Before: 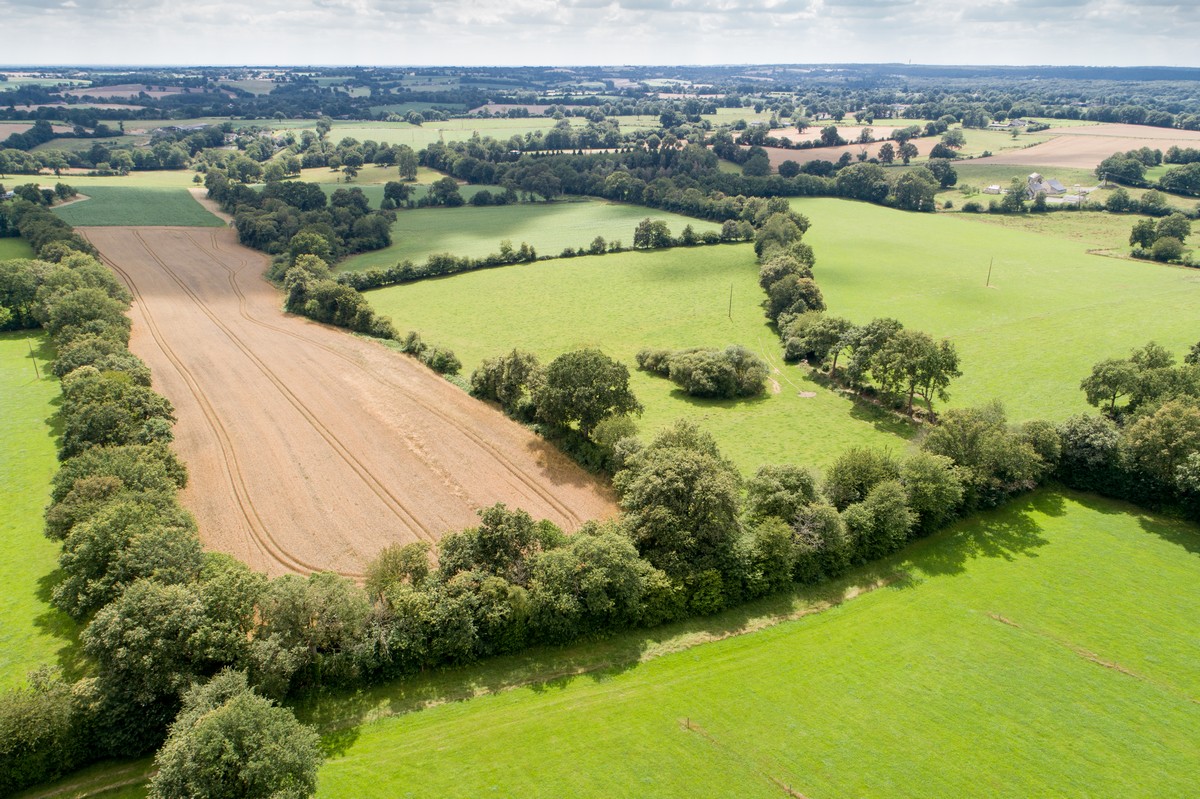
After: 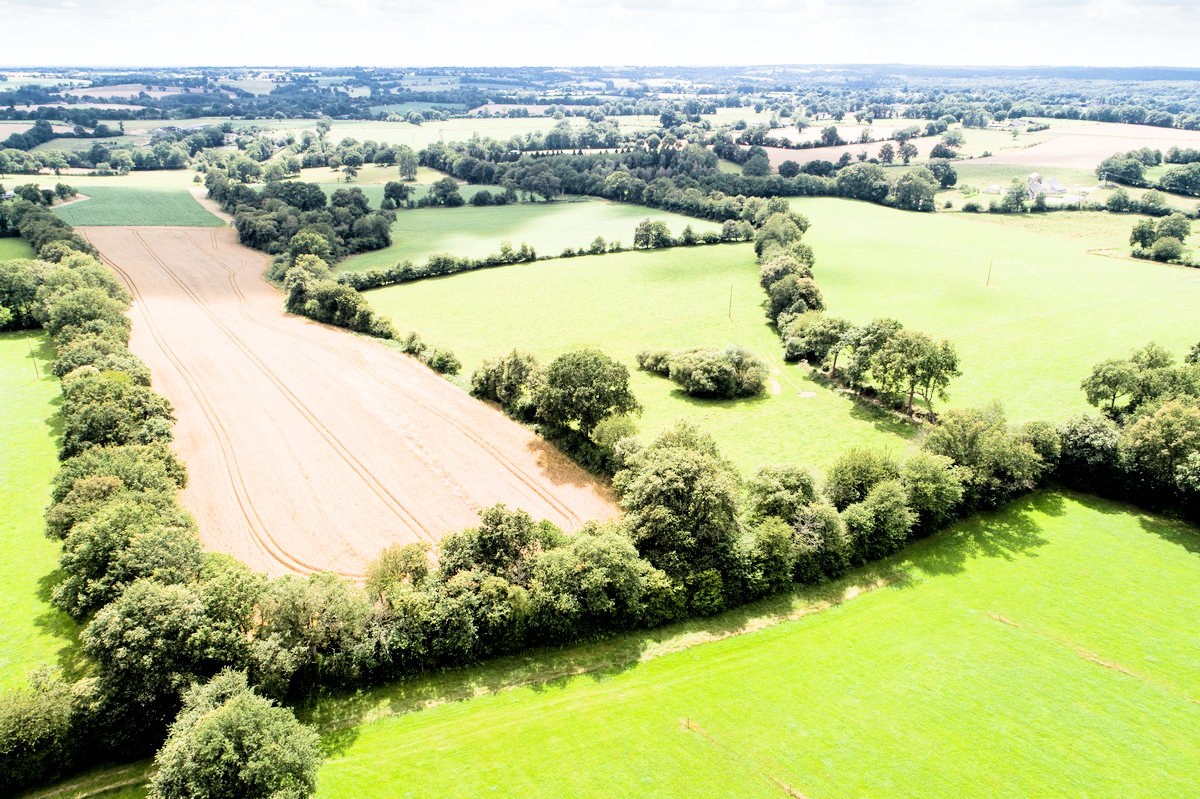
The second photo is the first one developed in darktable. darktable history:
filmic rgb: black relative exposure -5 EV, white relative exposure 3.5 EV, hardness 3.19, contrast 1.5, highlights saturation mix -50%
exposure: black level correction 0, exposure 1 EV, compensate exposure bias true, compensate highlight preservation false
